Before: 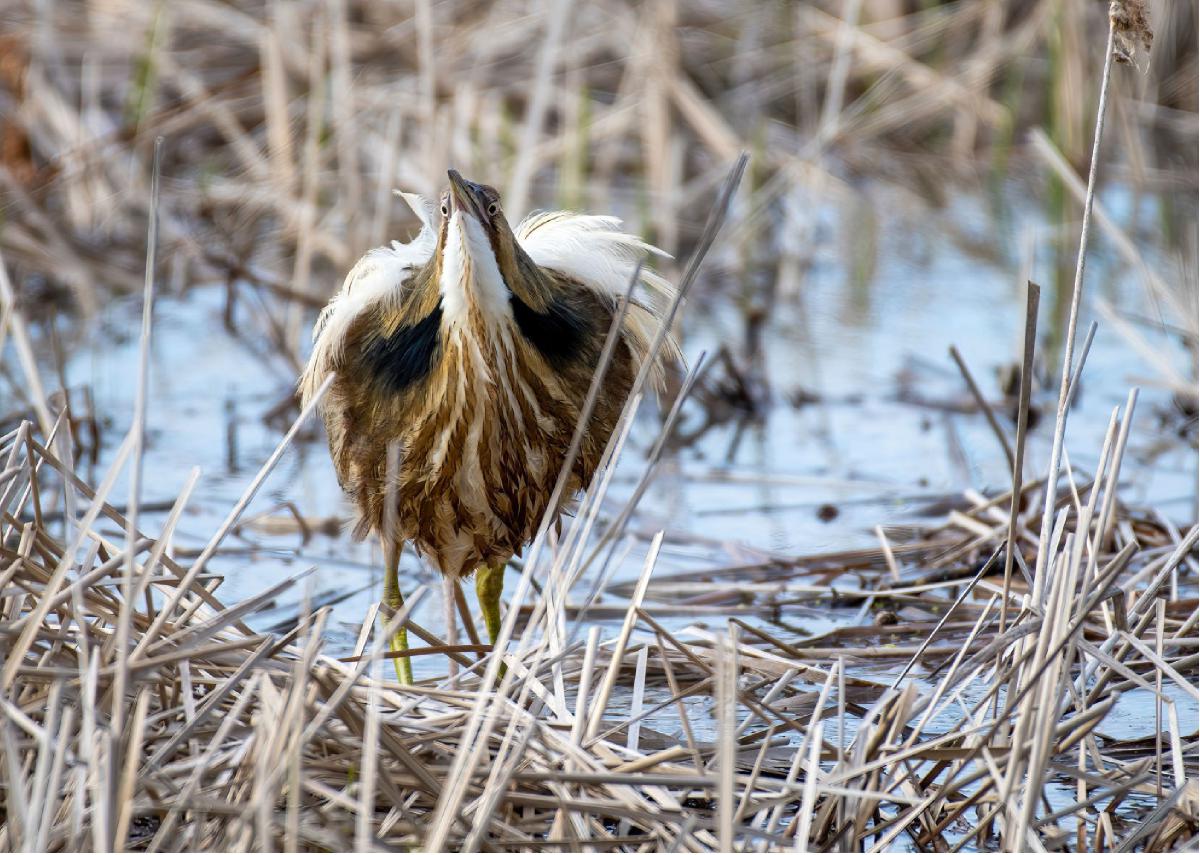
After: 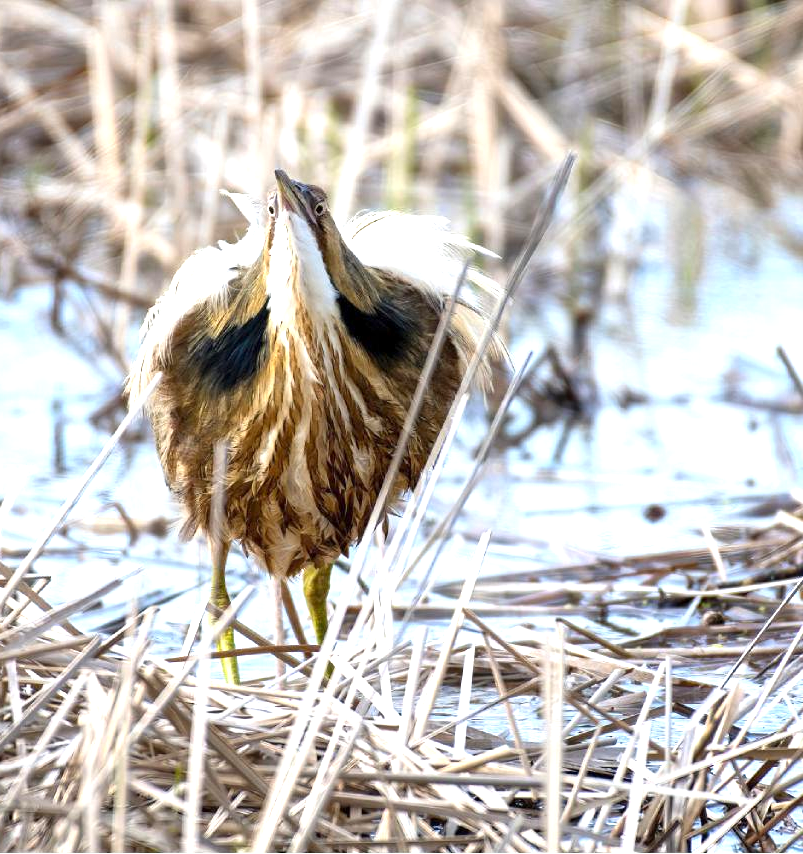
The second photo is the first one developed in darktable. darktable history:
crop and rotate: left 14.43%, right 18.641%
exposure: black level correction 0, exposure 0.929 EV, compensate highlight preservation false
